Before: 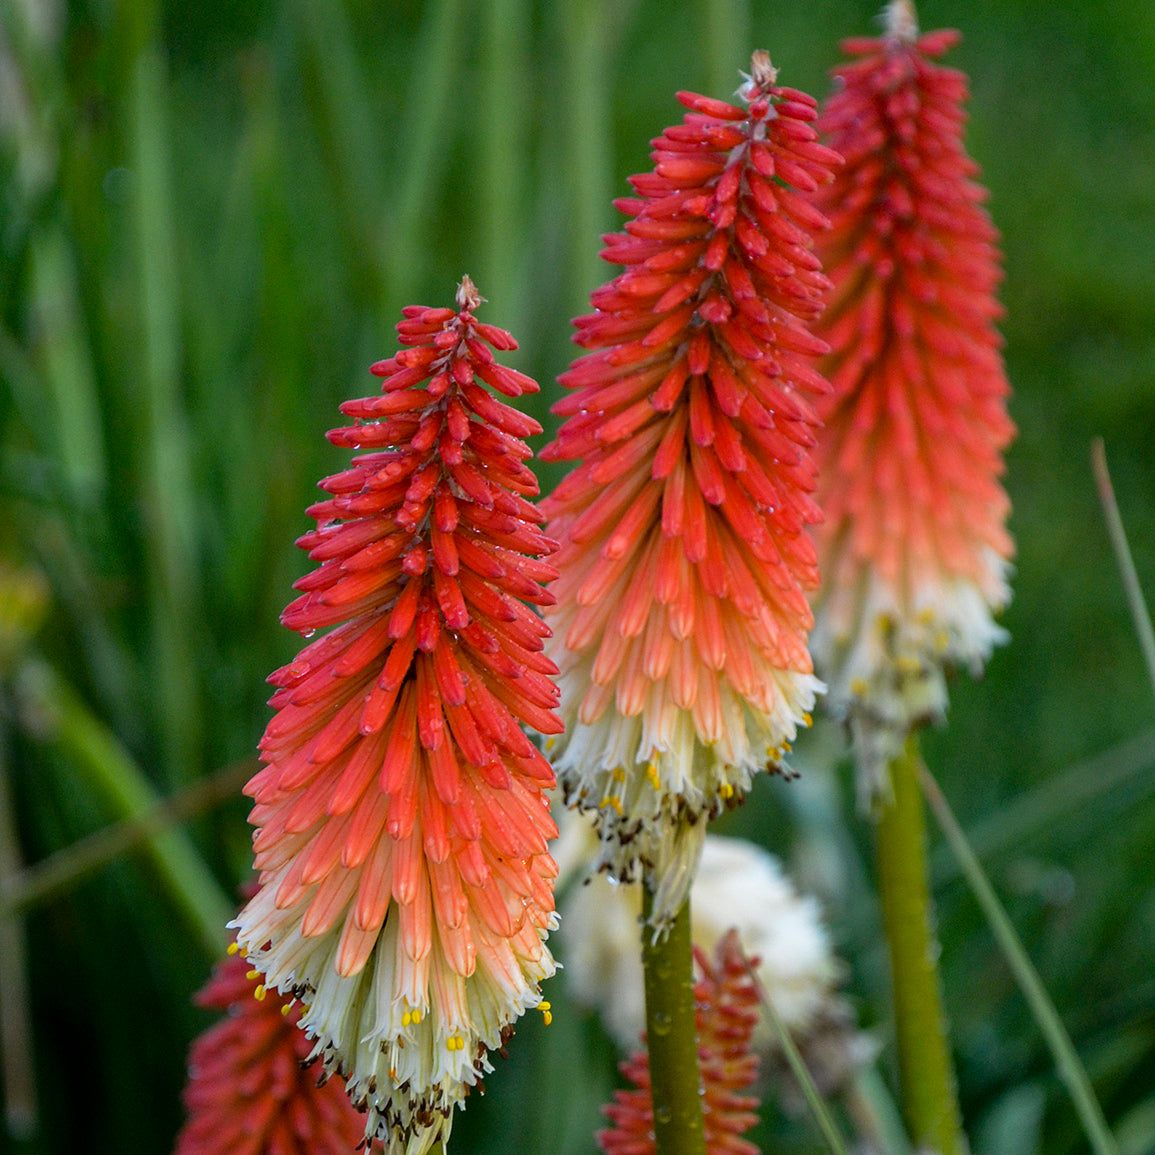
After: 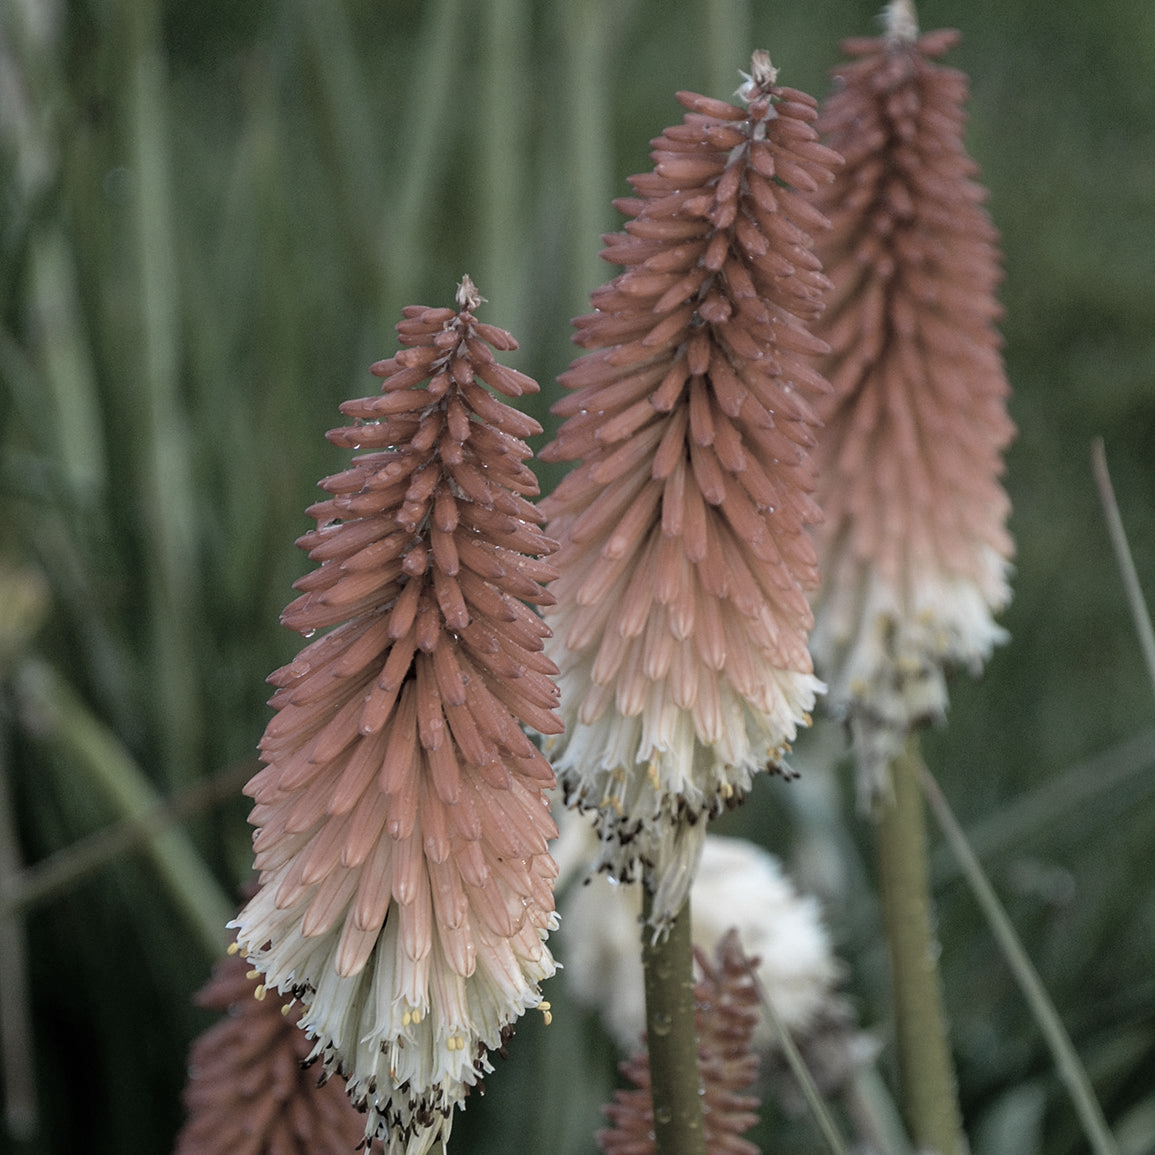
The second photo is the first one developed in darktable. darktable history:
color zones: curves: ch1 [(0.238, 0.163) (0.476, 0.2) (0.733, 0.322) (0.848, 0.134)]
contrast brightness saturation: saturation -0.05
